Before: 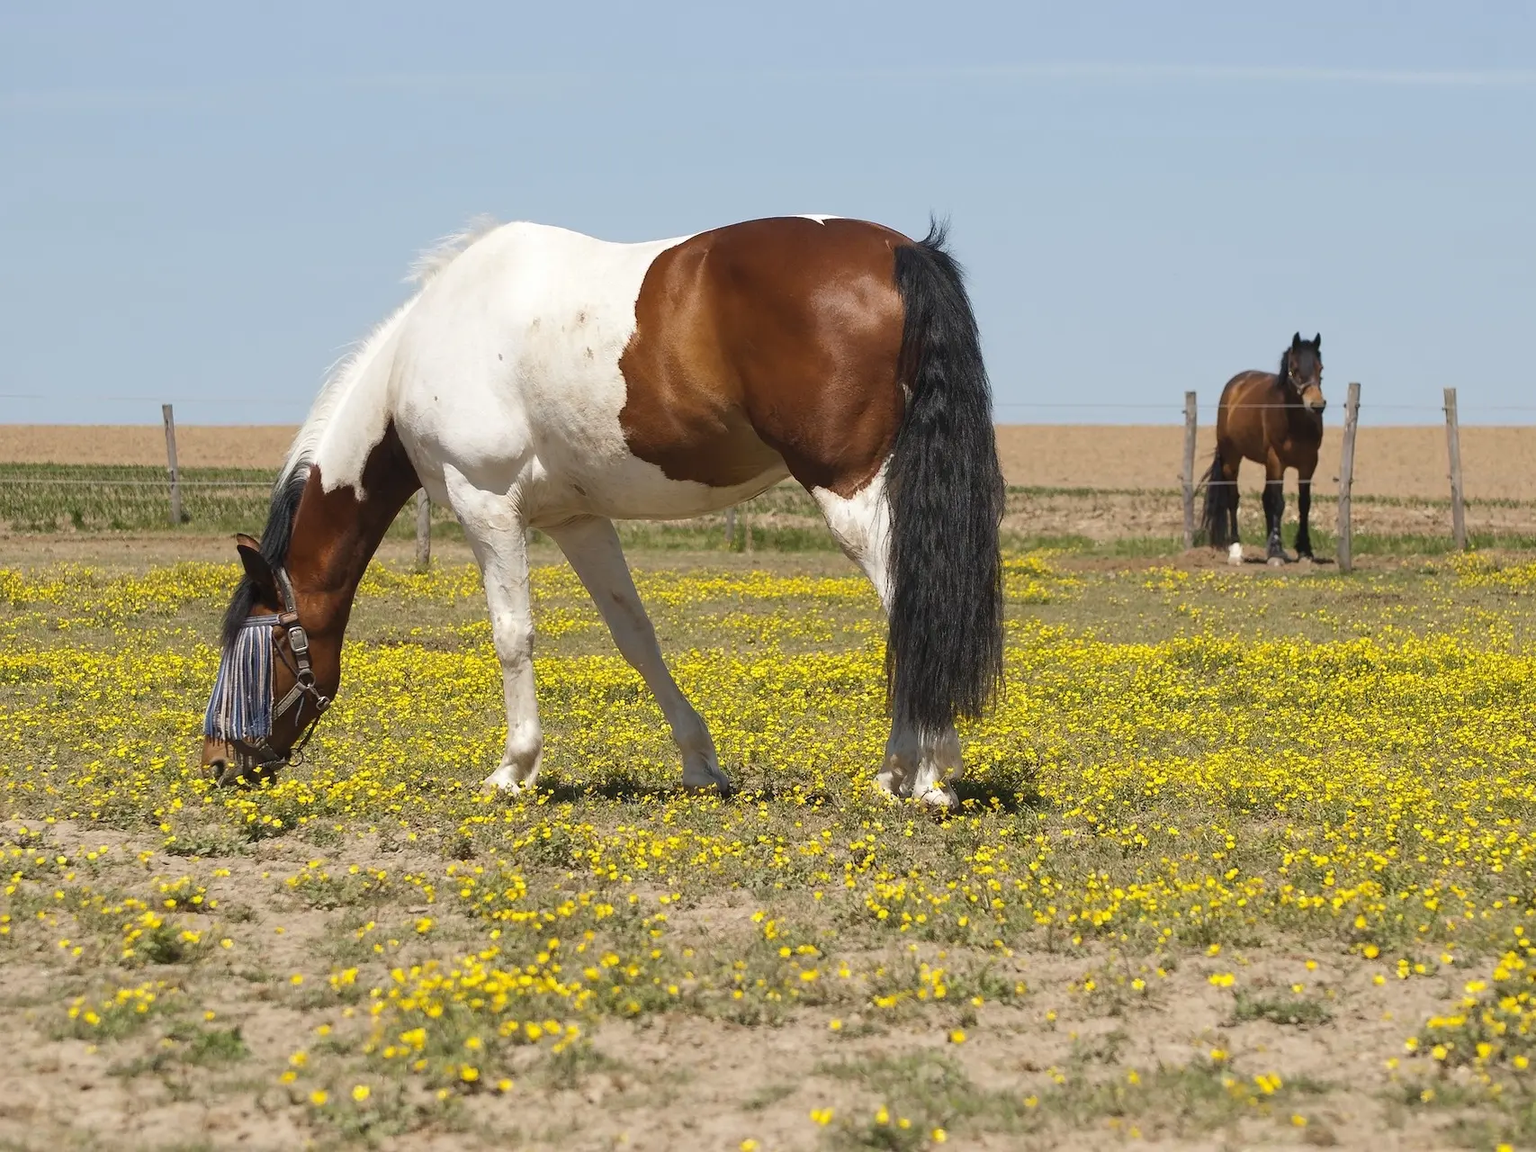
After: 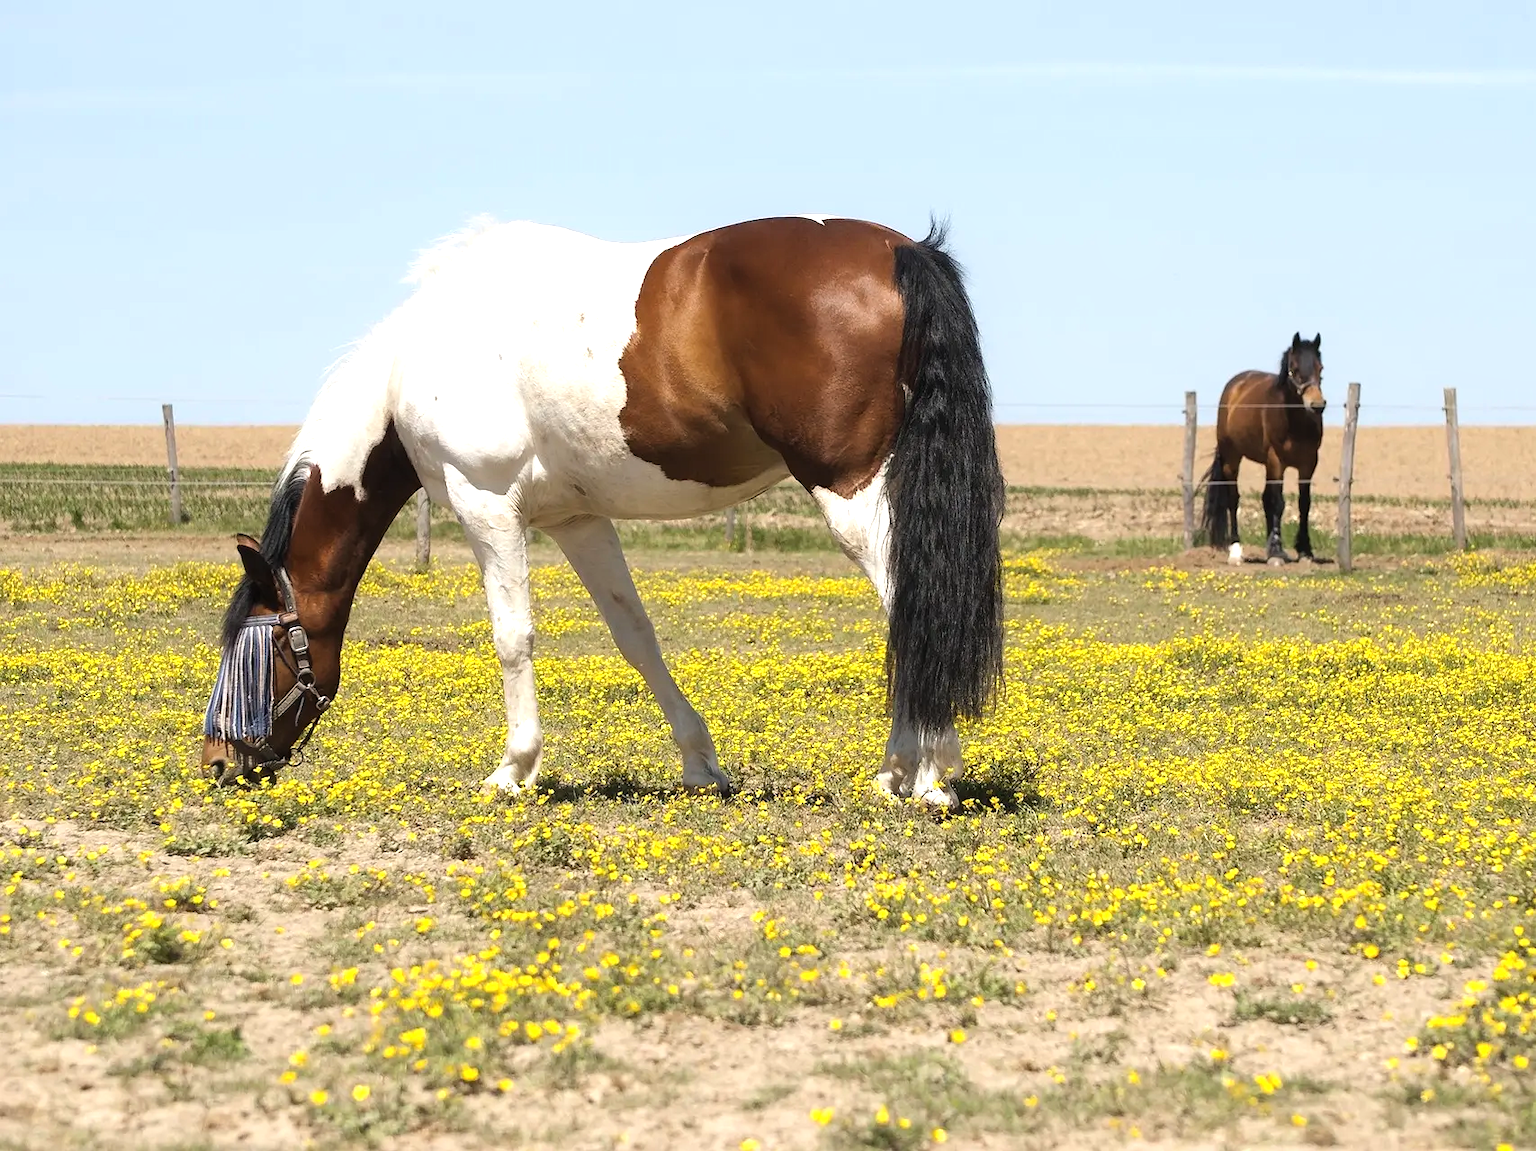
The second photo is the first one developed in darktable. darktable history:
tone equalizer: -8 EV -0.716 EV, -7 EV -0.673 EV, -6 EV -0.633 EV, -5 EV -0.405 EV, -3 EV 0.391 EV, -2 EV 0.6 EV, -1 EV 0.69 EV, +0 EV 0.752 EV, mask exposure compensation -0.496 EV
